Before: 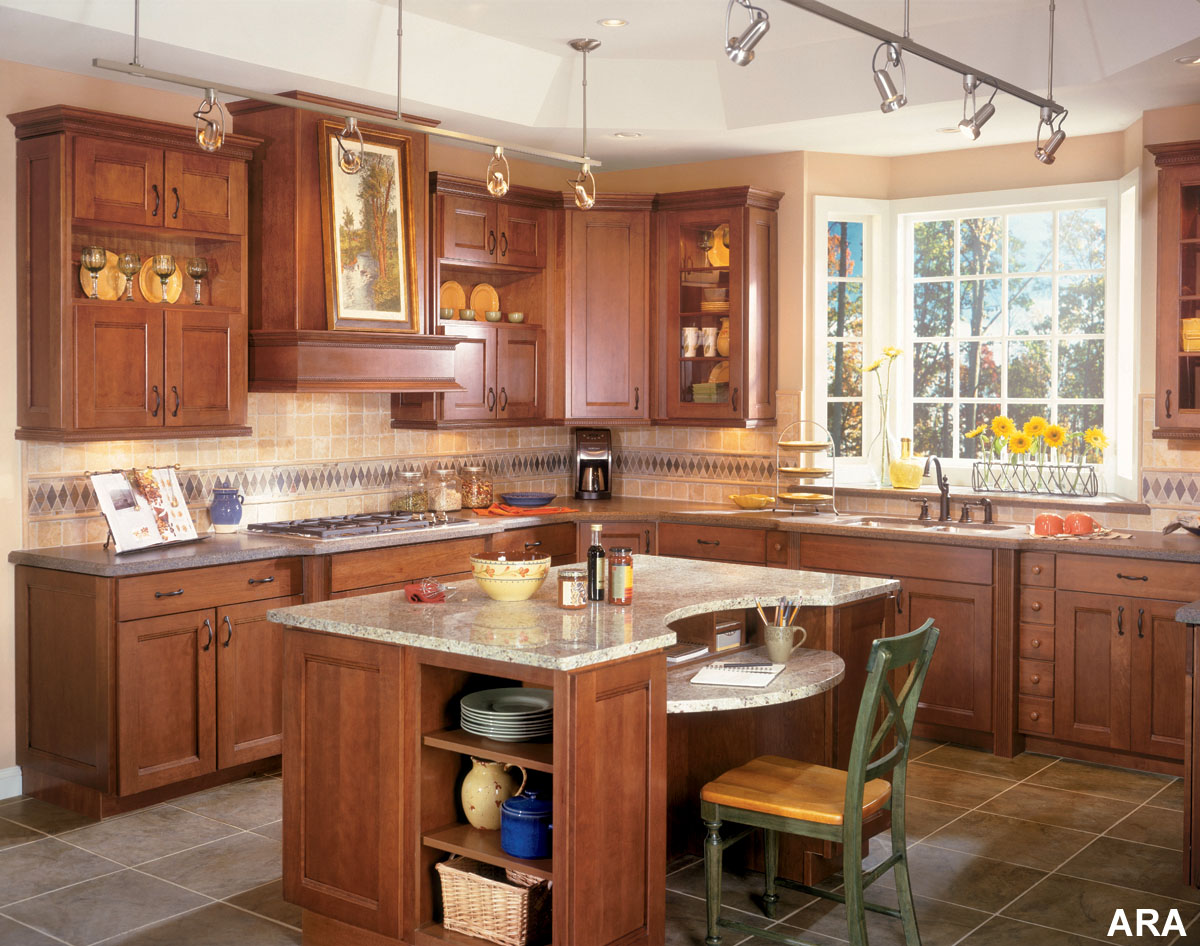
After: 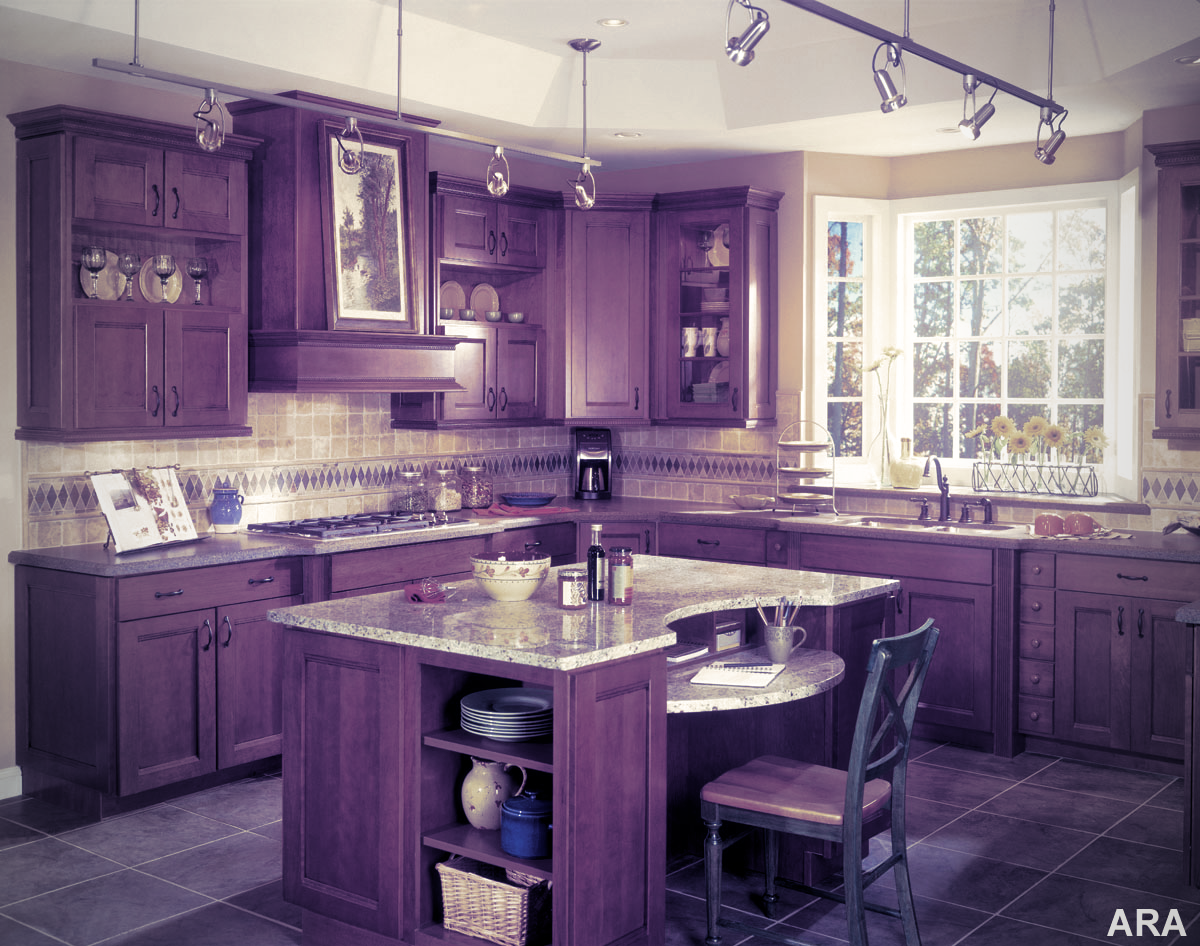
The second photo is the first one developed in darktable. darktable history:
vignetting #1: fall-off start 97%, fall-off radius 100%, width/height ratio 0.609, unbound false
bloom #2: size 23.29%, threshold 98.39%, strength 8.43%
velvia #2: strength 79.52%, mid-tones bias 0.956
lowlight vision #2: transition x [0, 0.2, 0.4, 0.6, 0.8, 1], transition y [0.885, 1.147, 0.665, 0.426, 0.396, 0.347]
monochrome #1: a 39.9, b -11.51, size 0.5
velvia #1: strength 67.07%, mid-tones bias 0.972
split-toning #1: shadows › hue 242.67°, shadows › saturation 0.733, highlights › hue 0°, highlights › saturation 0.874, balance -53.304, compress 23.79%
bloom #1: size 23.29%, threshold 98.39%, strength 8.43%
velvia: strength 67.07%, mid-tones bias 0.972
vignetting: fall-off start 97%, fall-off radius 100%, width/height ratio 0.609, unbound false
bloom: size 13.65%, threshold 98.39%, strength 4.82%
lowlight vision: transition x [0, 0.2, 0.4, 0.6, 0.8, 1], transition y [0.907, 0.966, 1.002, 0.609, 0.398, 0.347]
split-toning: shadows › hue 242.67°, shadows › saturation 0.733, highlights › hue 45.33°, highlights › saturation 0.667, balance -53.304, compress 21.15%
